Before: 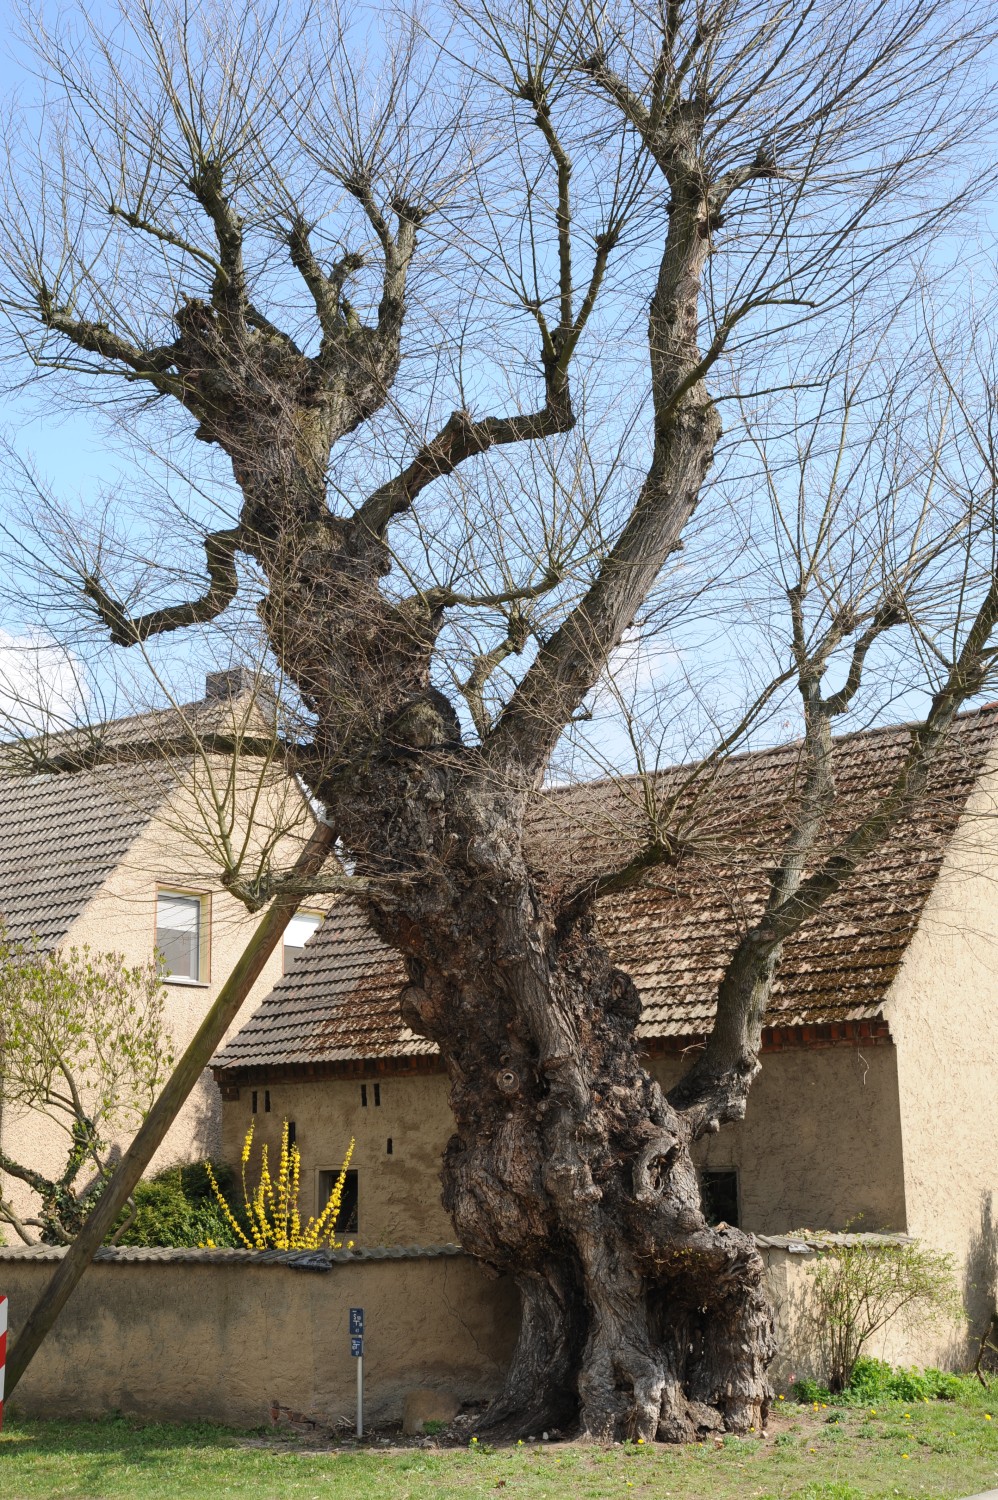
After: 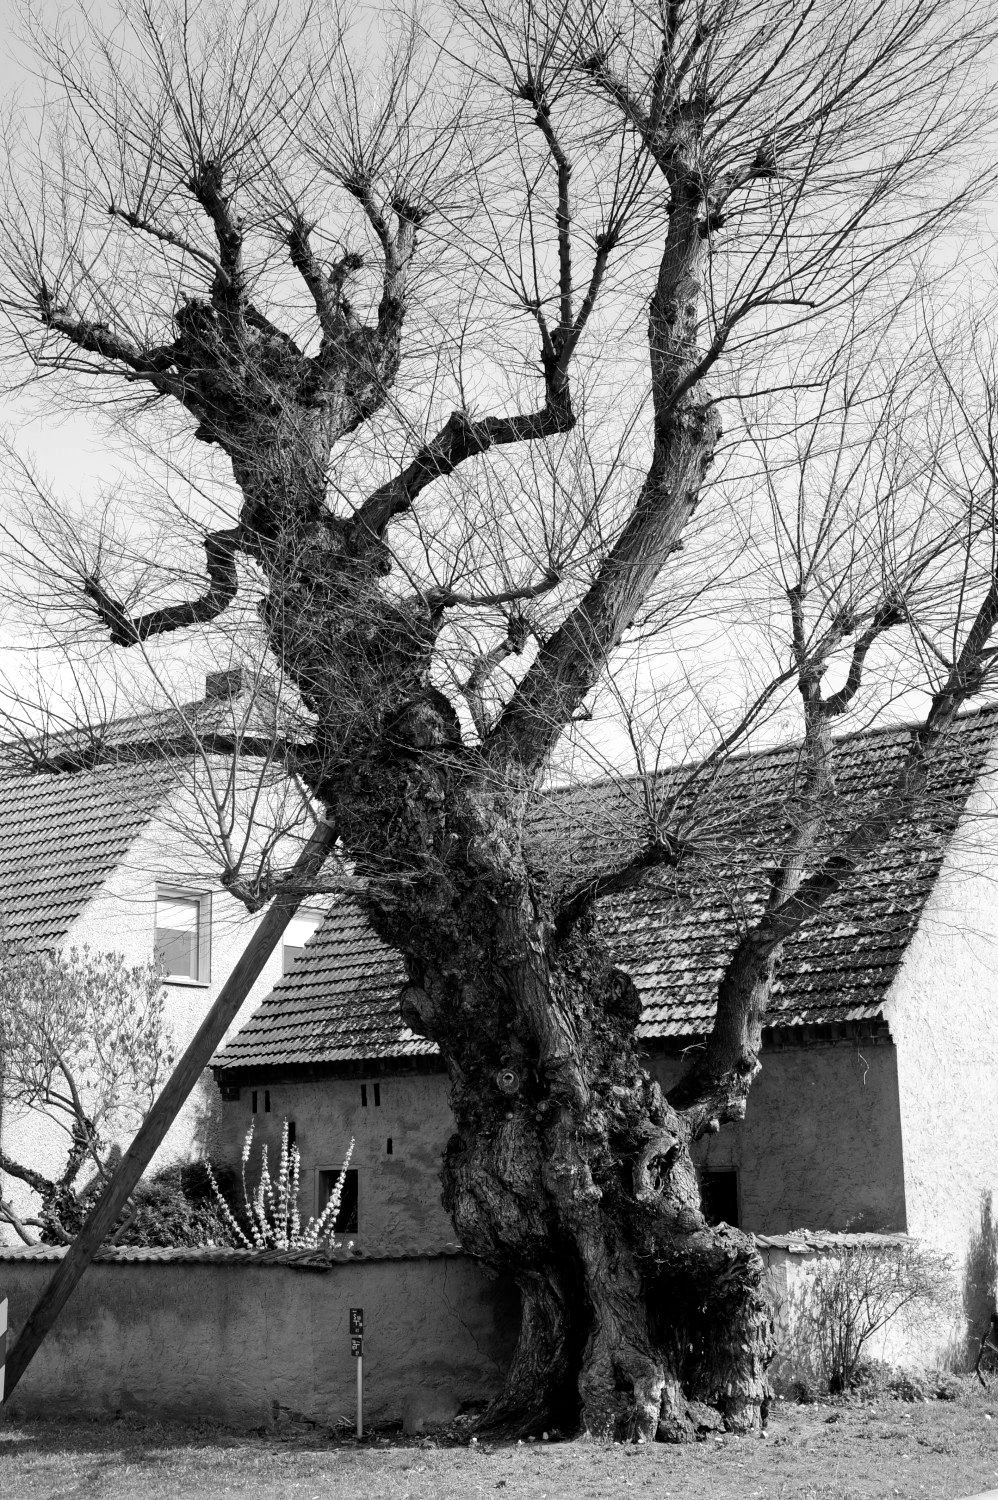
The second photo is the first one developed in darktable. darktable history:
color correction: highlights a* -20.17, highlights b* 20.27, shadows a* 20.03, shadows b* -20.46, saturation 0.43
color balance rgb: shadows lift › luminance -41.13%, shadows lift › chroma 14.13%, shadows lift › hue 260°, power › luminance -3.76%, power › chroma 0.56%, power › hue 40.37°, highlights gain › luminance 16.81%, highlights gain › chroma 2.94%, highlights gain › hue 260°, global offset › luminance -0.29%, global offset › chroma 0.31%, global offset › hue 260°, perceptual saturation grading › global saturation 20%, perceptual saturation grading › highlights -13.92%, perceptual saturation grading › shadows 50%
white balance: emerald 1
monochrome: on, module defaults
